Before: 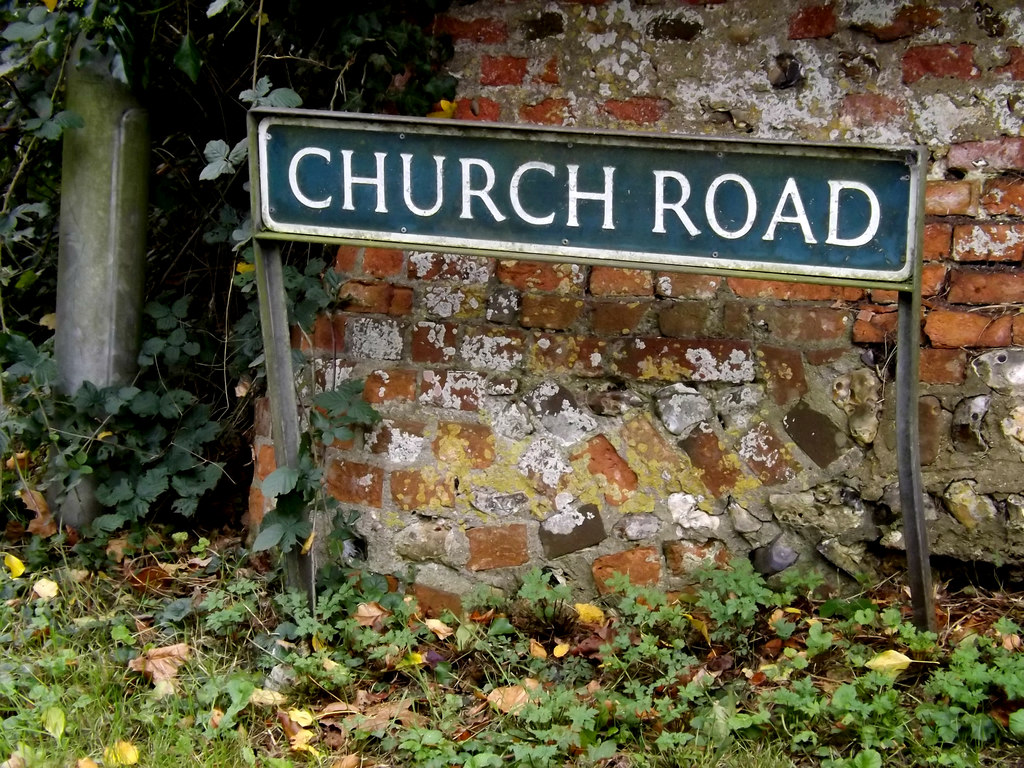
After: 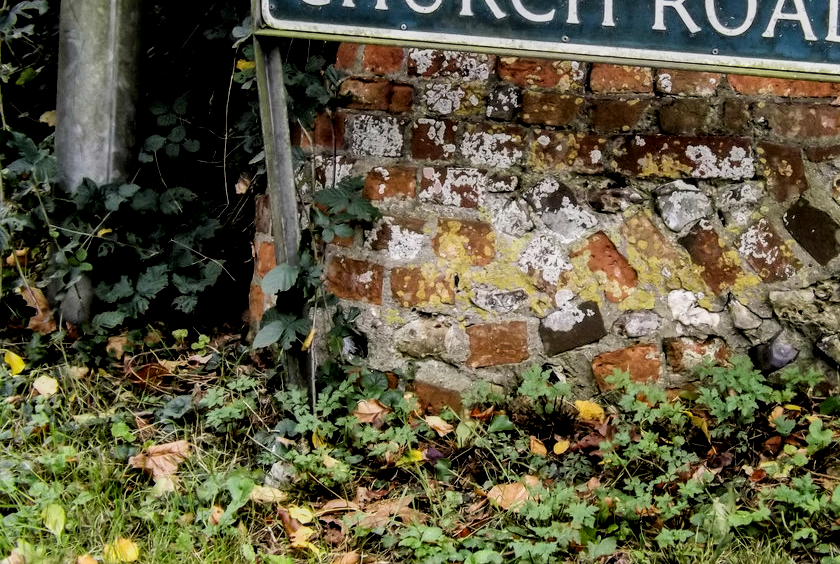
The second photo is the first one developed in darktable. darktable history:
filmic rgb: black relative exposure -7.65 EV, white relative exposure 4.56 EV, hardness 3.61, contrast 1.25
local contrast: highlights 61%, detail 143%, midtone range 0.428
crop: top 26.531%, right 17.959%
